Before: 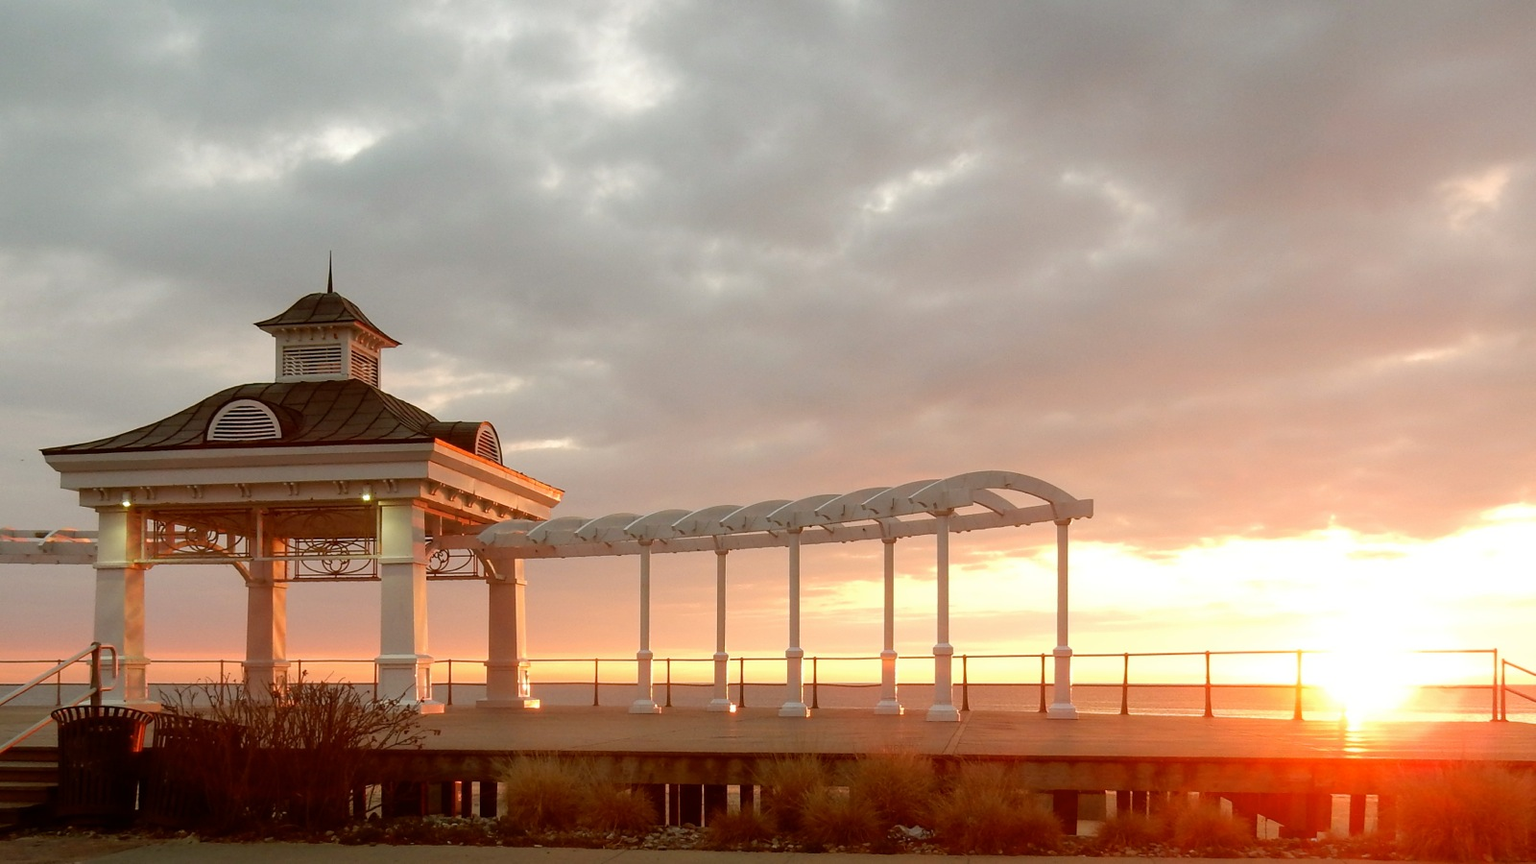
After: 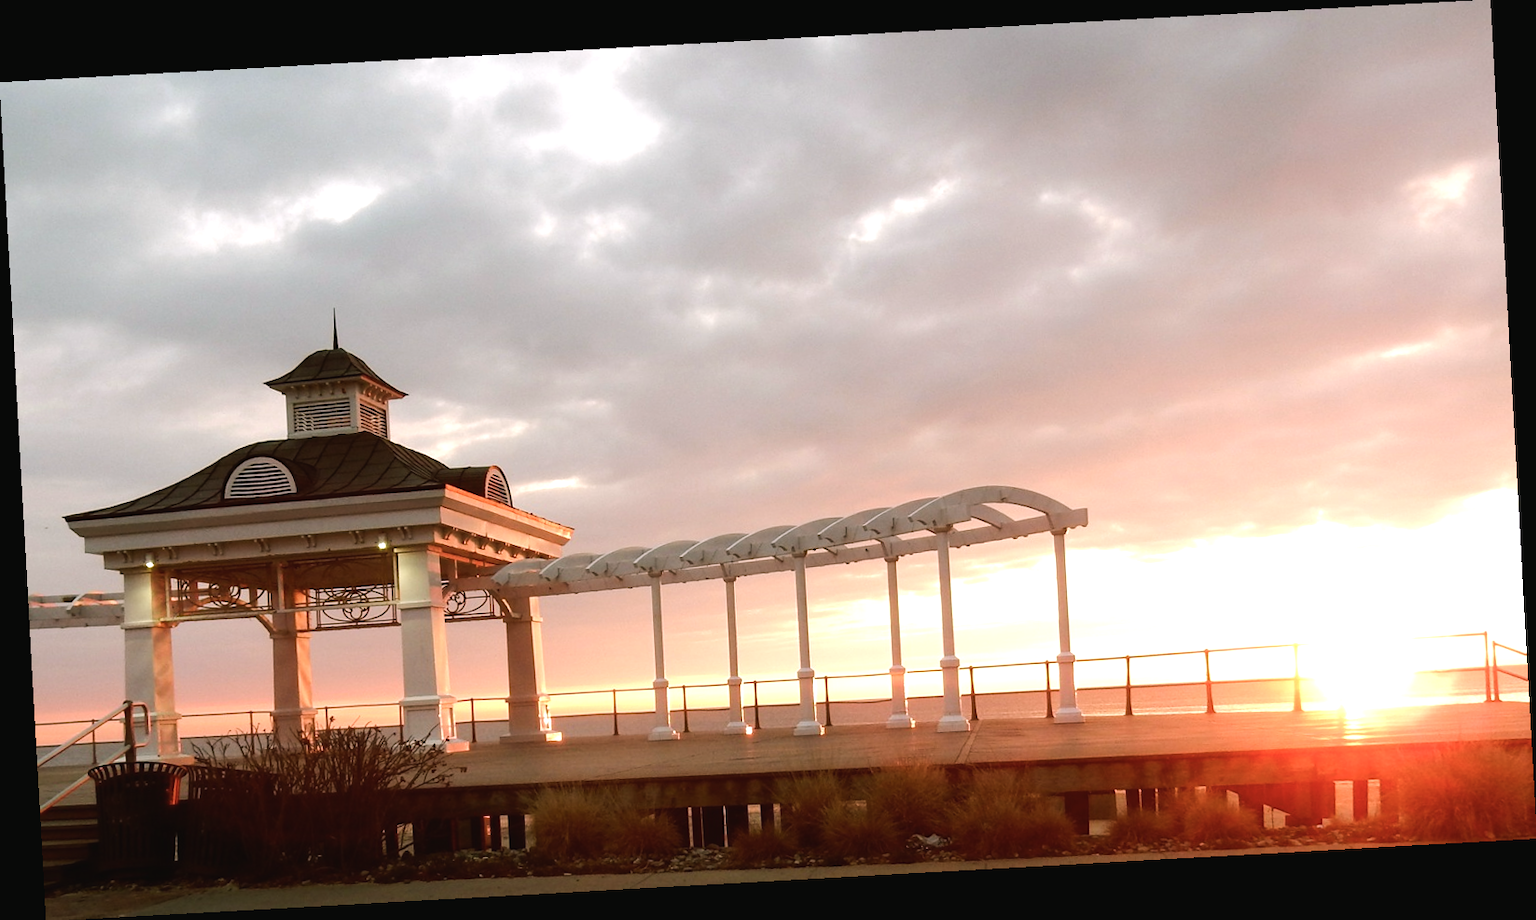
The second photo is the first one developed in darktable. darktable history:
rotate and perspective: rotation -3.18°, automatic cropping off
color balance rgb: shadows lift › chroma 2%, shadows lift › hue 135.47°, highlights gain › chroma 2%, highlights gain › hue 291.01°, global offset › luminance 0.5%, perceptual saturation grading › global saturation -10.8%, perceptual saturation grading › highlights -26.83%, perceptual saturation grading › shadows 21.25%, perceptual brilliance grading › highlights 17.77%, perceptual brilliance grading › mid-tones 31.71%, perceptual brilliance grading › shadows -31.01%, global vibrance 24.91%
